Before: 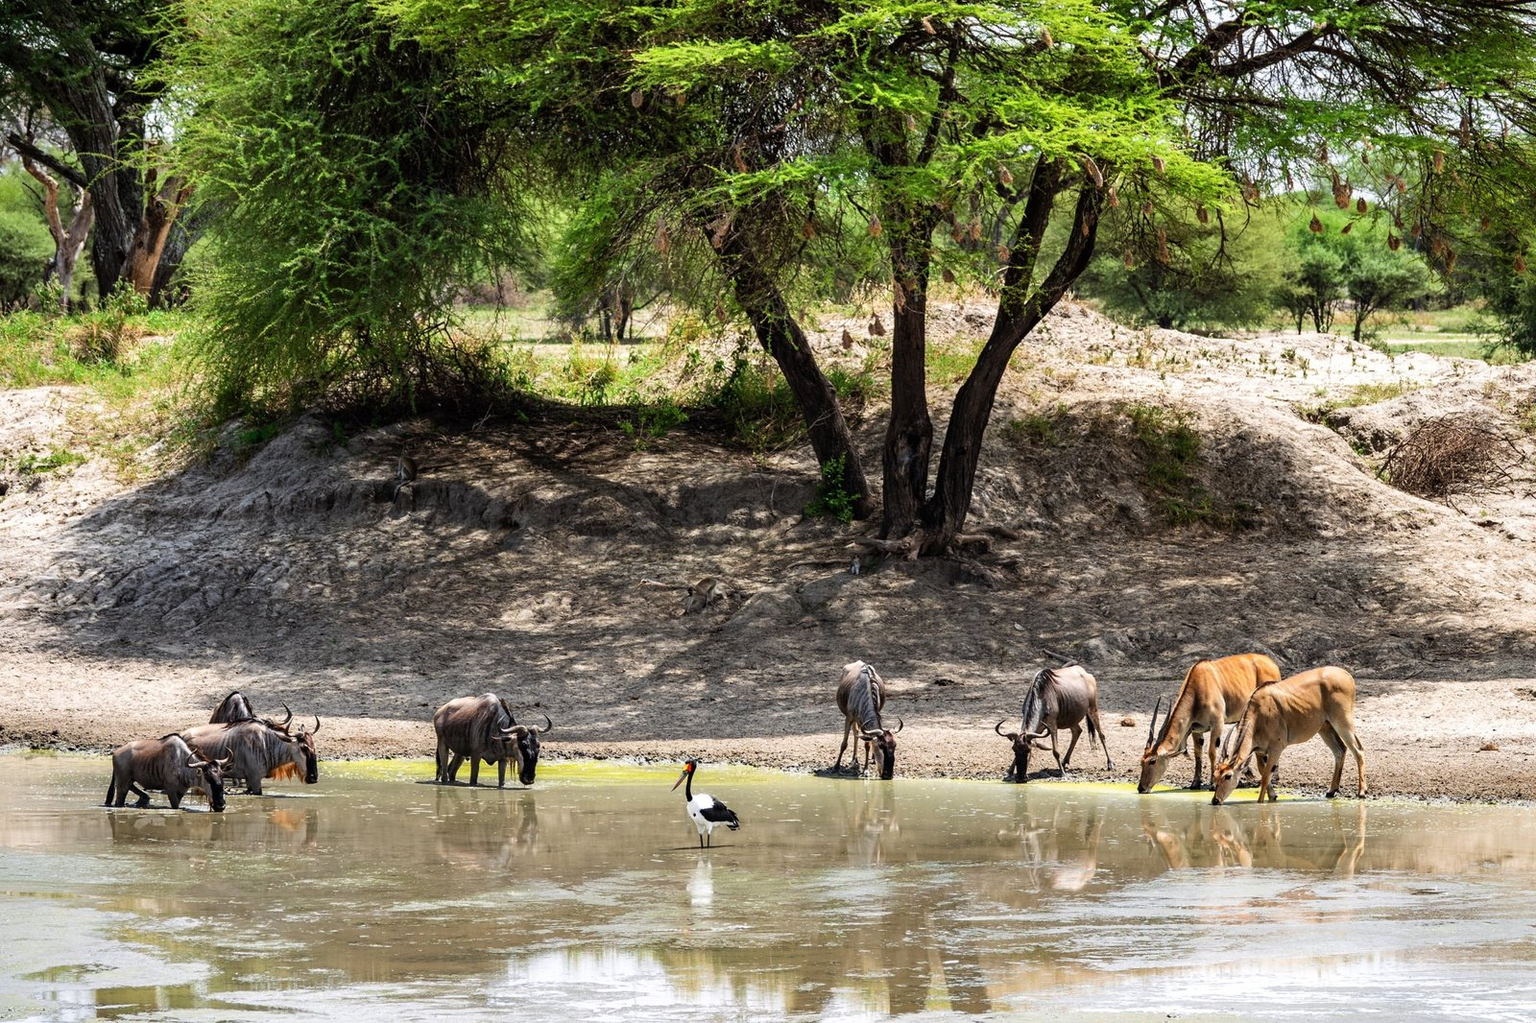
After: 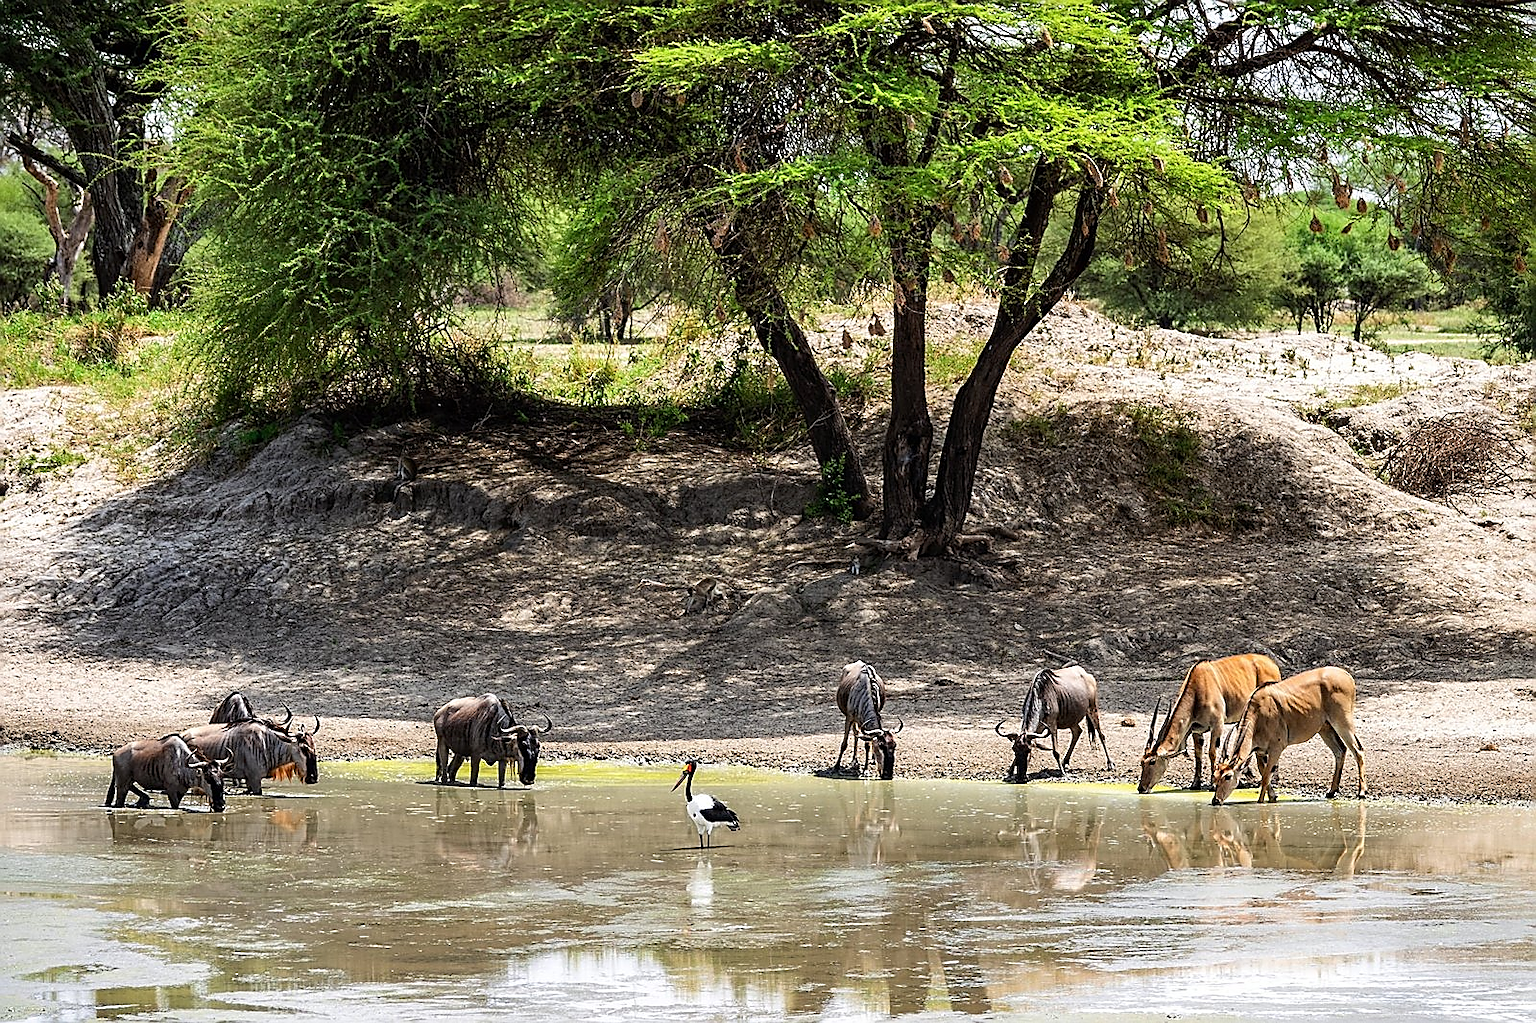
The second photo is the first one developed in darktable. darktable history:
sharpen: radius 1.407, amount 1.239, threshold 0.605
